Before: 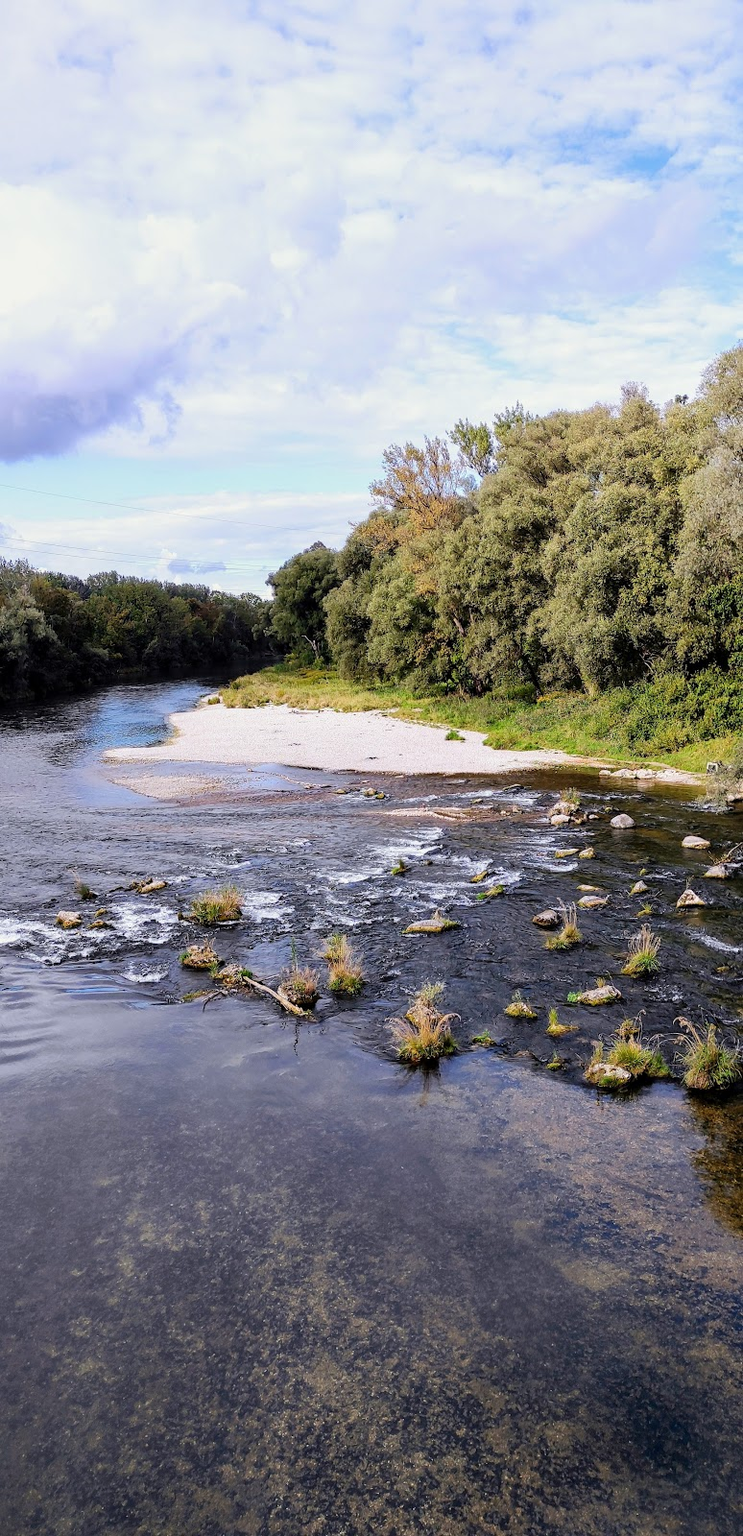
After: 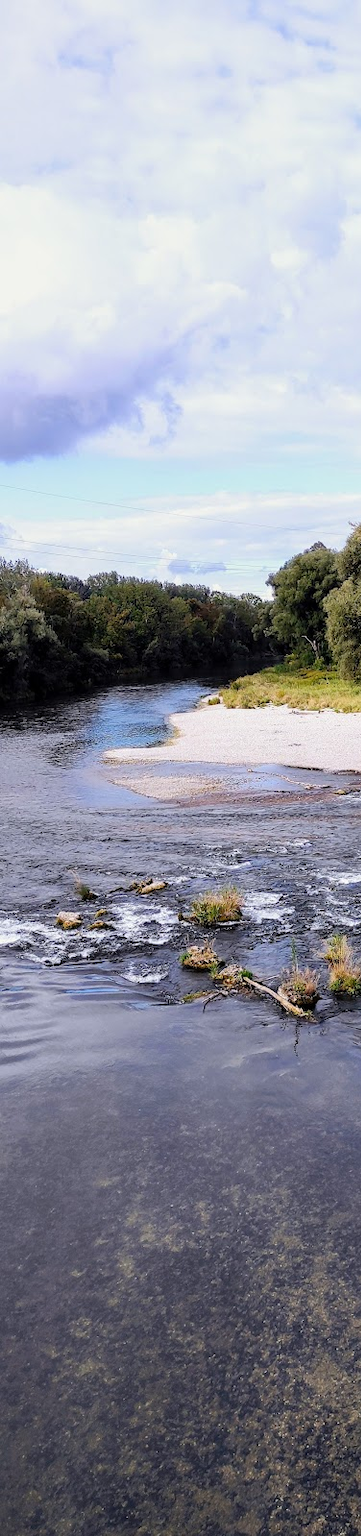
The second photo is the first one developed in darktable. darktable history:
crop and rotate: left 0.008%, top 0%, right 51.3%
